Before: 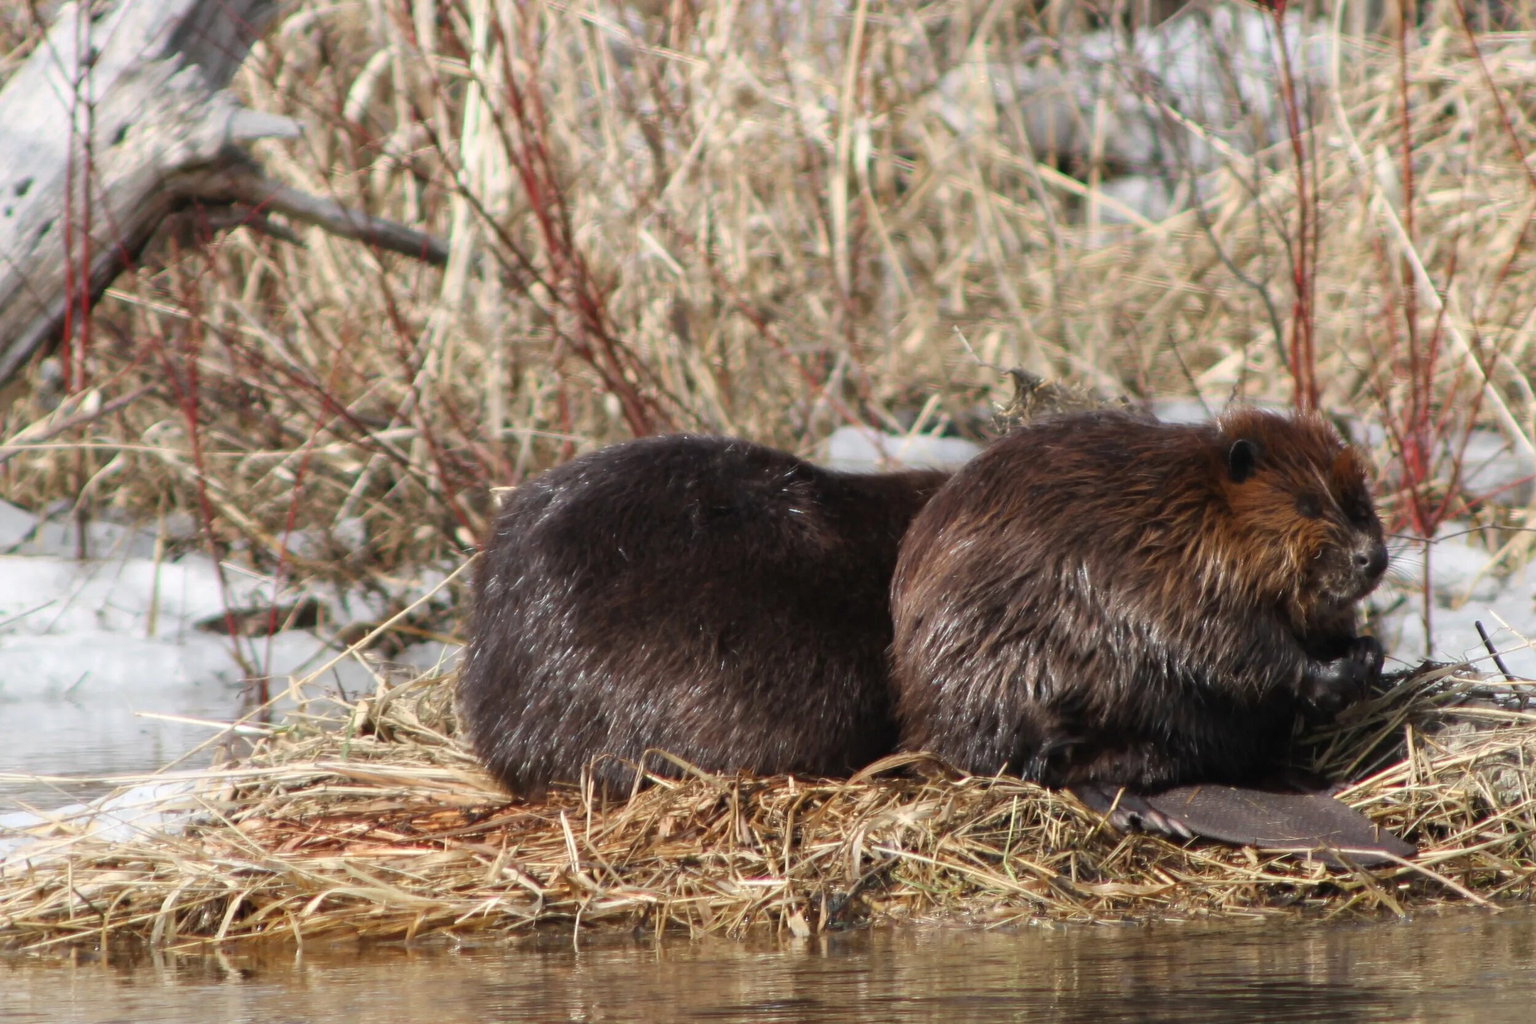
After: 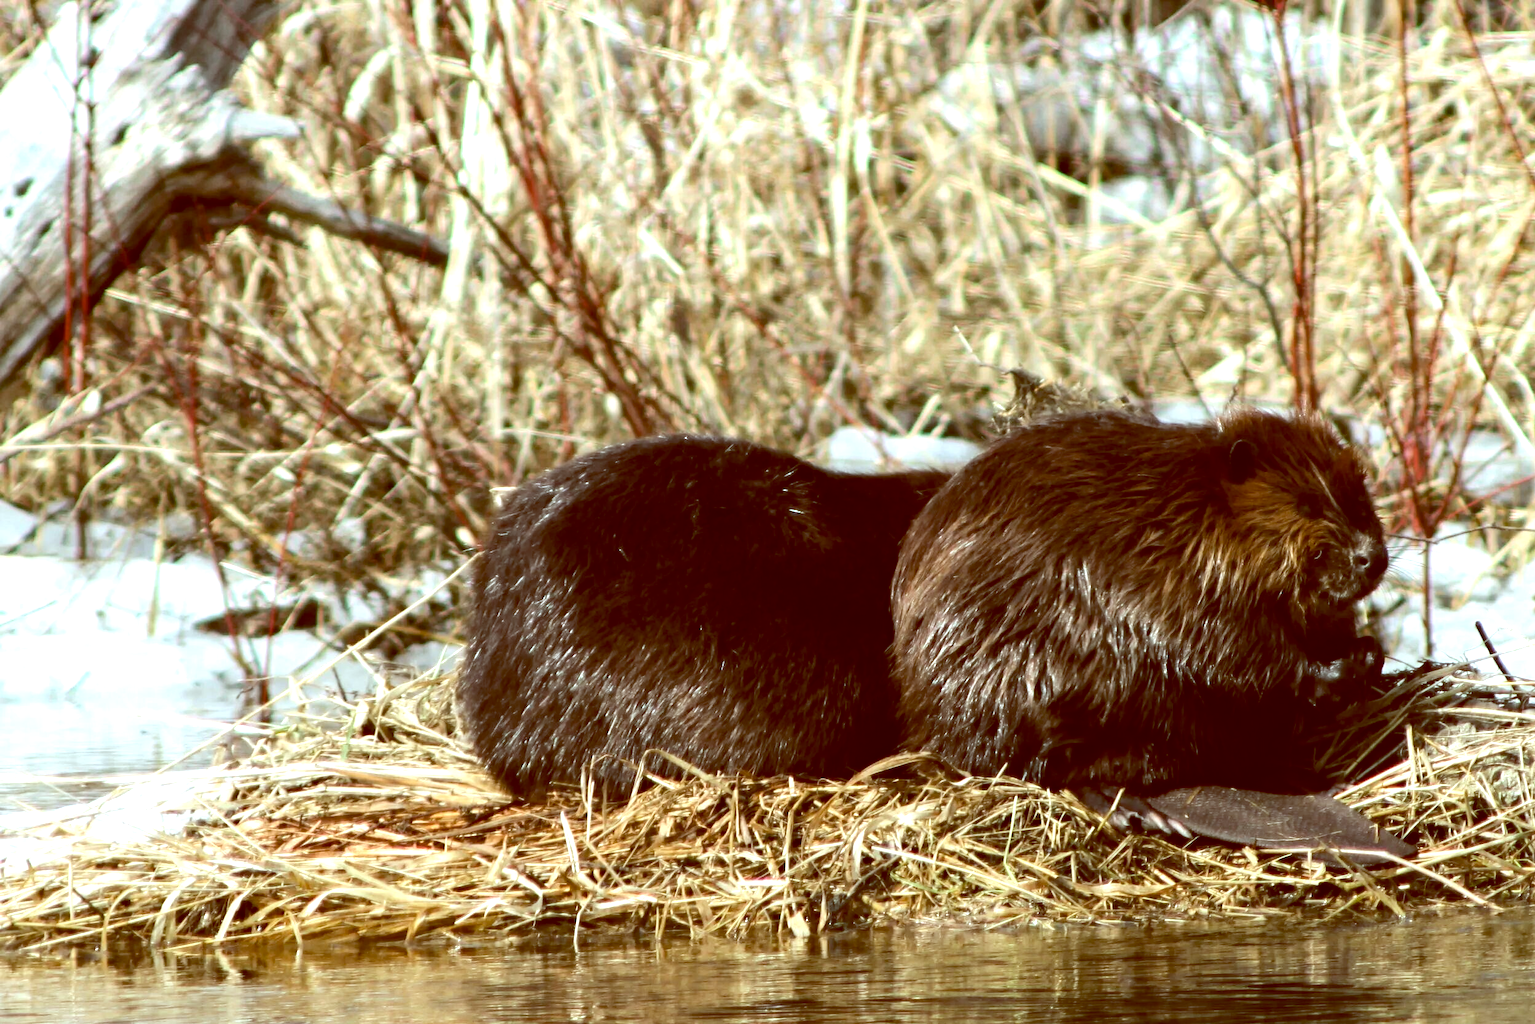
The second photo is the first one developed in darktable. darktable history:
haze removal: compatibility mode true, adaptive false
color balance: lift [1, 1.011, 0.999, 0.989], gamma [1.109, 1.045, 1.039, 0.955], gain [0.917, 0.936, 0.952, 1.064], contrast 2.32%, contrast fulcrum 19%, output saturation 101%
color correction: highlights a* -8, highlights b* 3.1
tone equalizer: -8 EV -1.08 EV, -7 EV -1.01 EV, -6 EV -0.867 EV, -5 EV -0.578 EV, -3 EV 0.578 EV, -2 EV 0.867 EV, -1 EV 1.01 EV, +0 EV 1.08 EV, edges refinement/feathering 500, mask exposure compensation -1.57 EV, preserve details no
